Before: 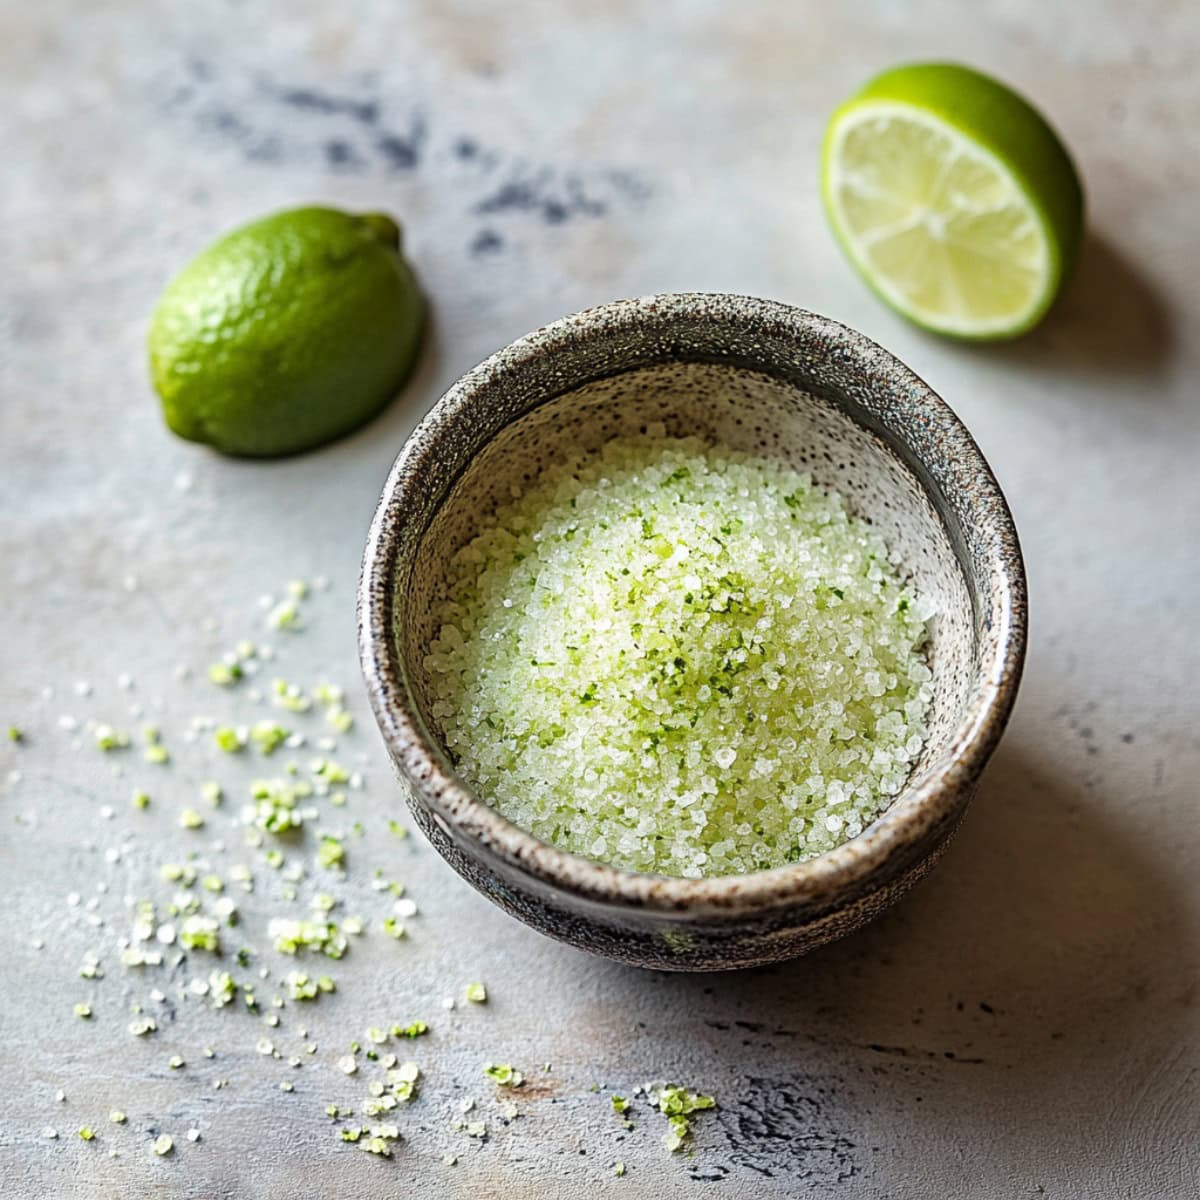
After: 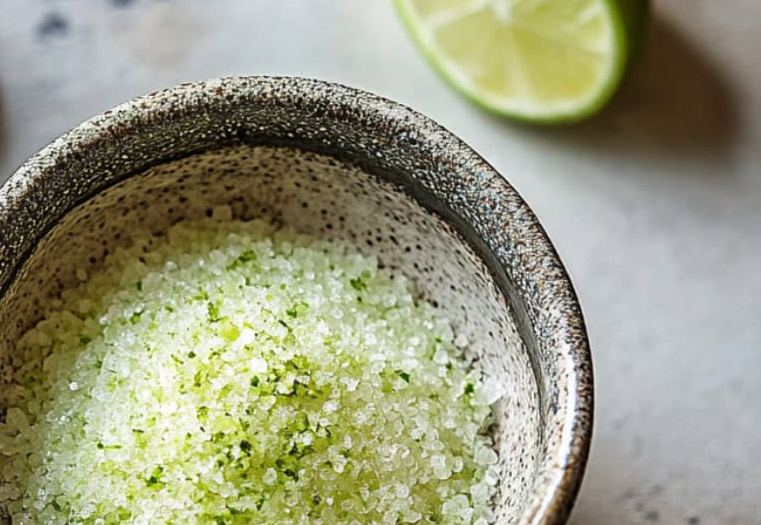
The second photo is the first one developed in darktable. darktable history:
crop: left 36.202%, top 18.166%, right 0.316%, bottom 38.036%
